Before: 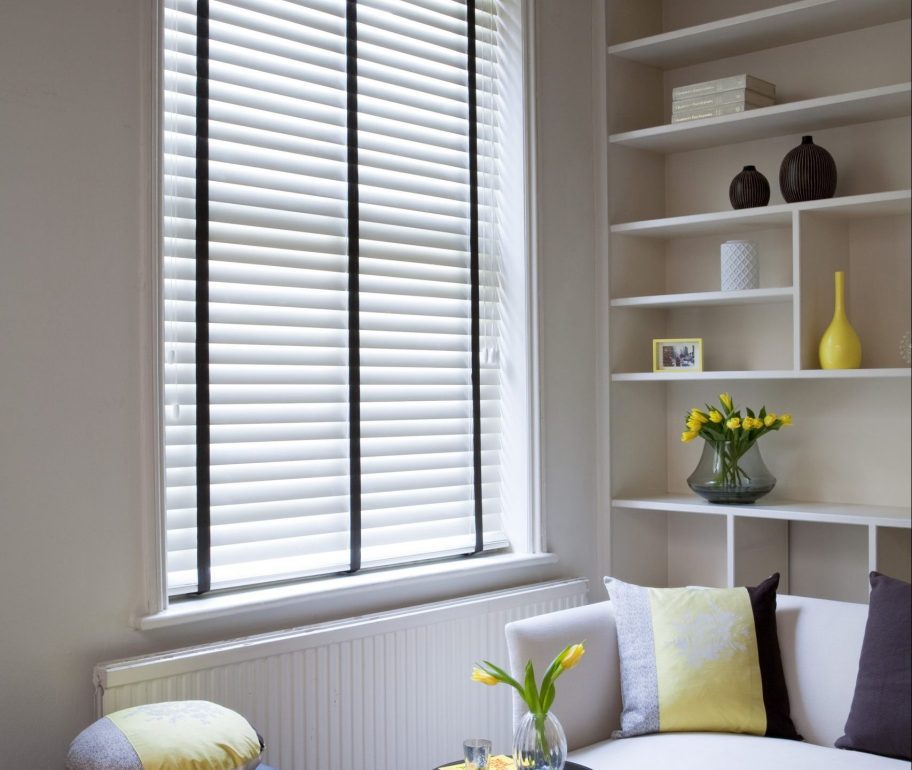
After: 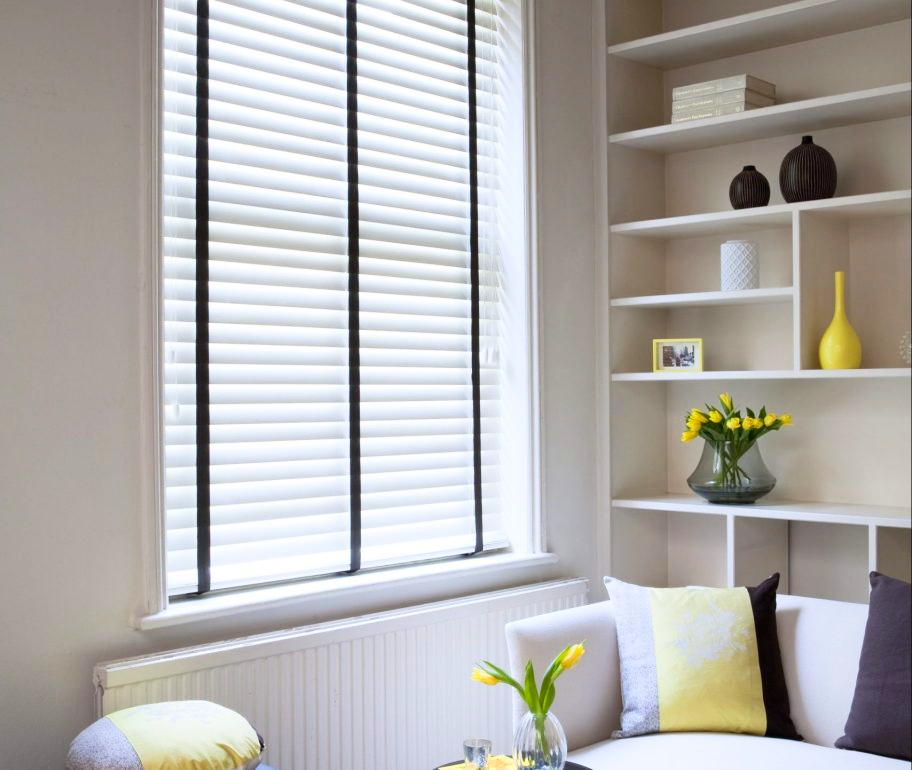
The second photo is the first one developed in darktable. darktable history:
contrast brightness saturation: contrast 0.203, brightness 0.159, saturation 0.219
